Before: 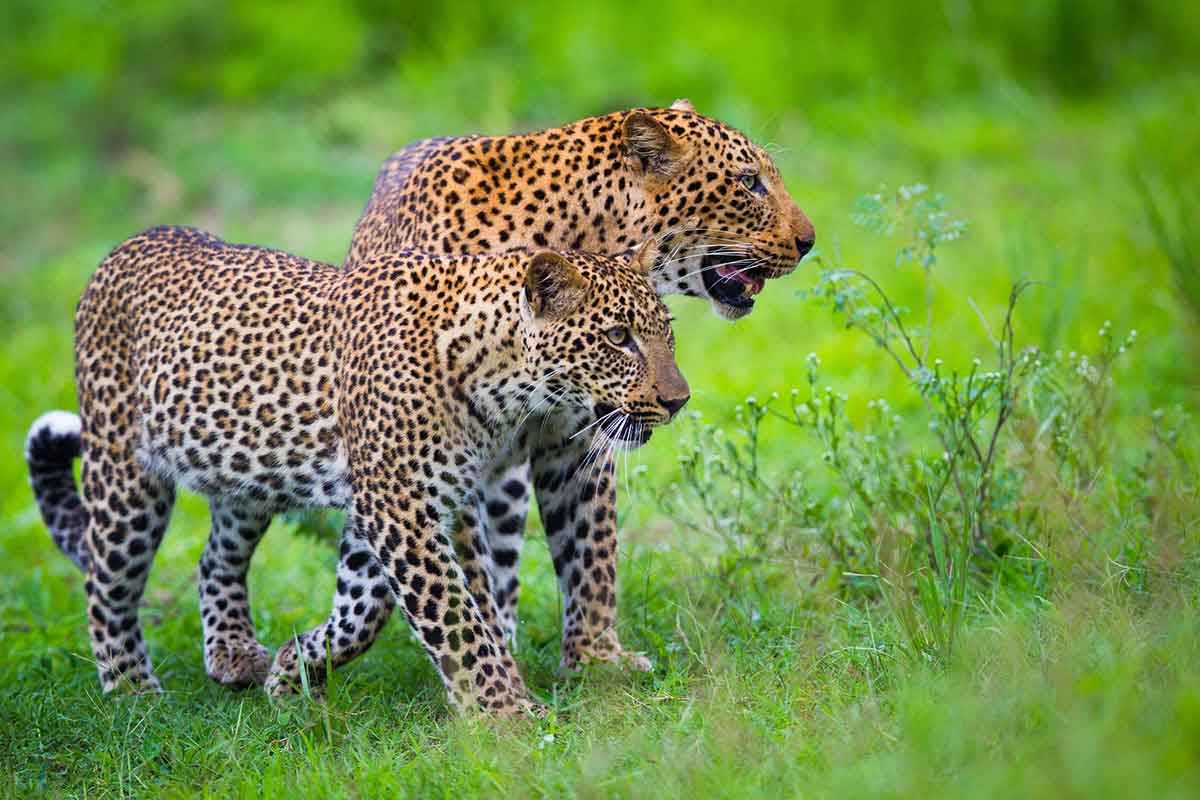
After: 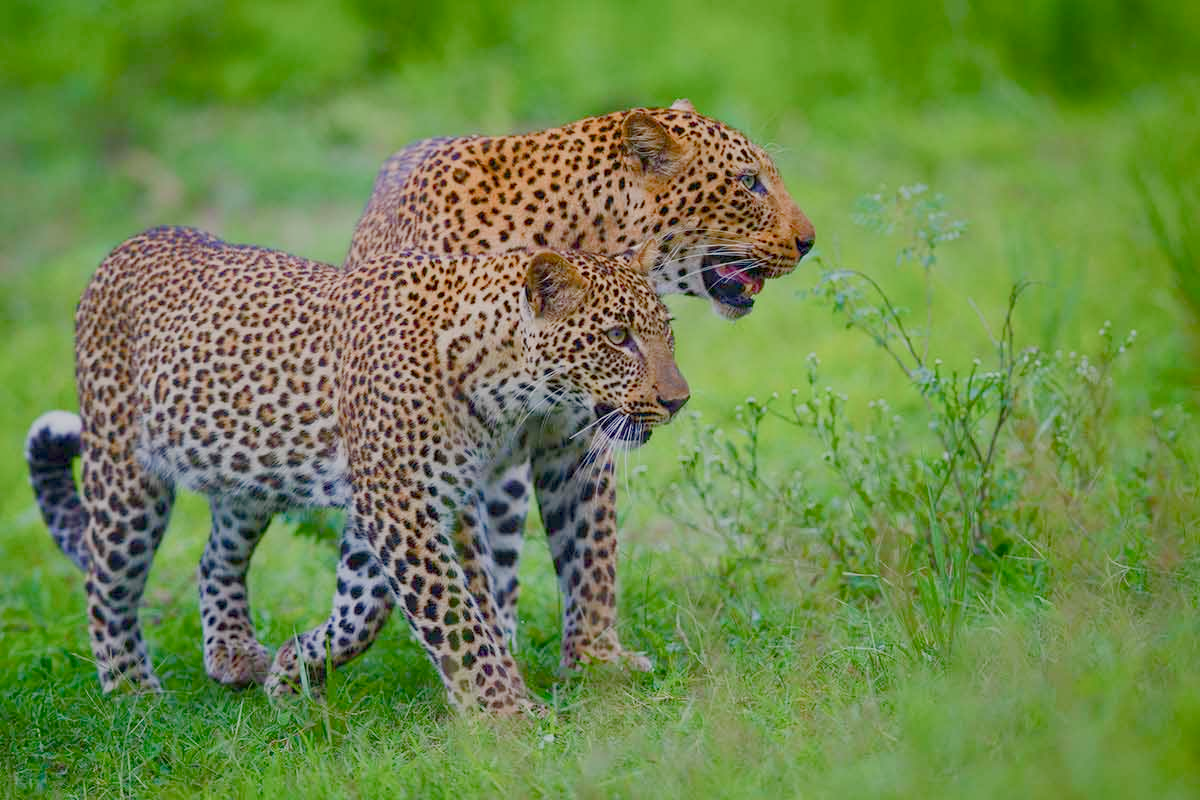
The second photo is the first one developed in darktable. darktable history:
color balance rgb: shadows lift › chroma 1%, shadows lift › hue 113°, highlights gain › chroma 0.2%, highlights gain › hue 333°, perceptual saturation grading › global saturation 20%, perceptual saturation grading › highlights -50%, perceptual saturation grading › shadows 25%, contrast -30%
white balance: emerald 1
